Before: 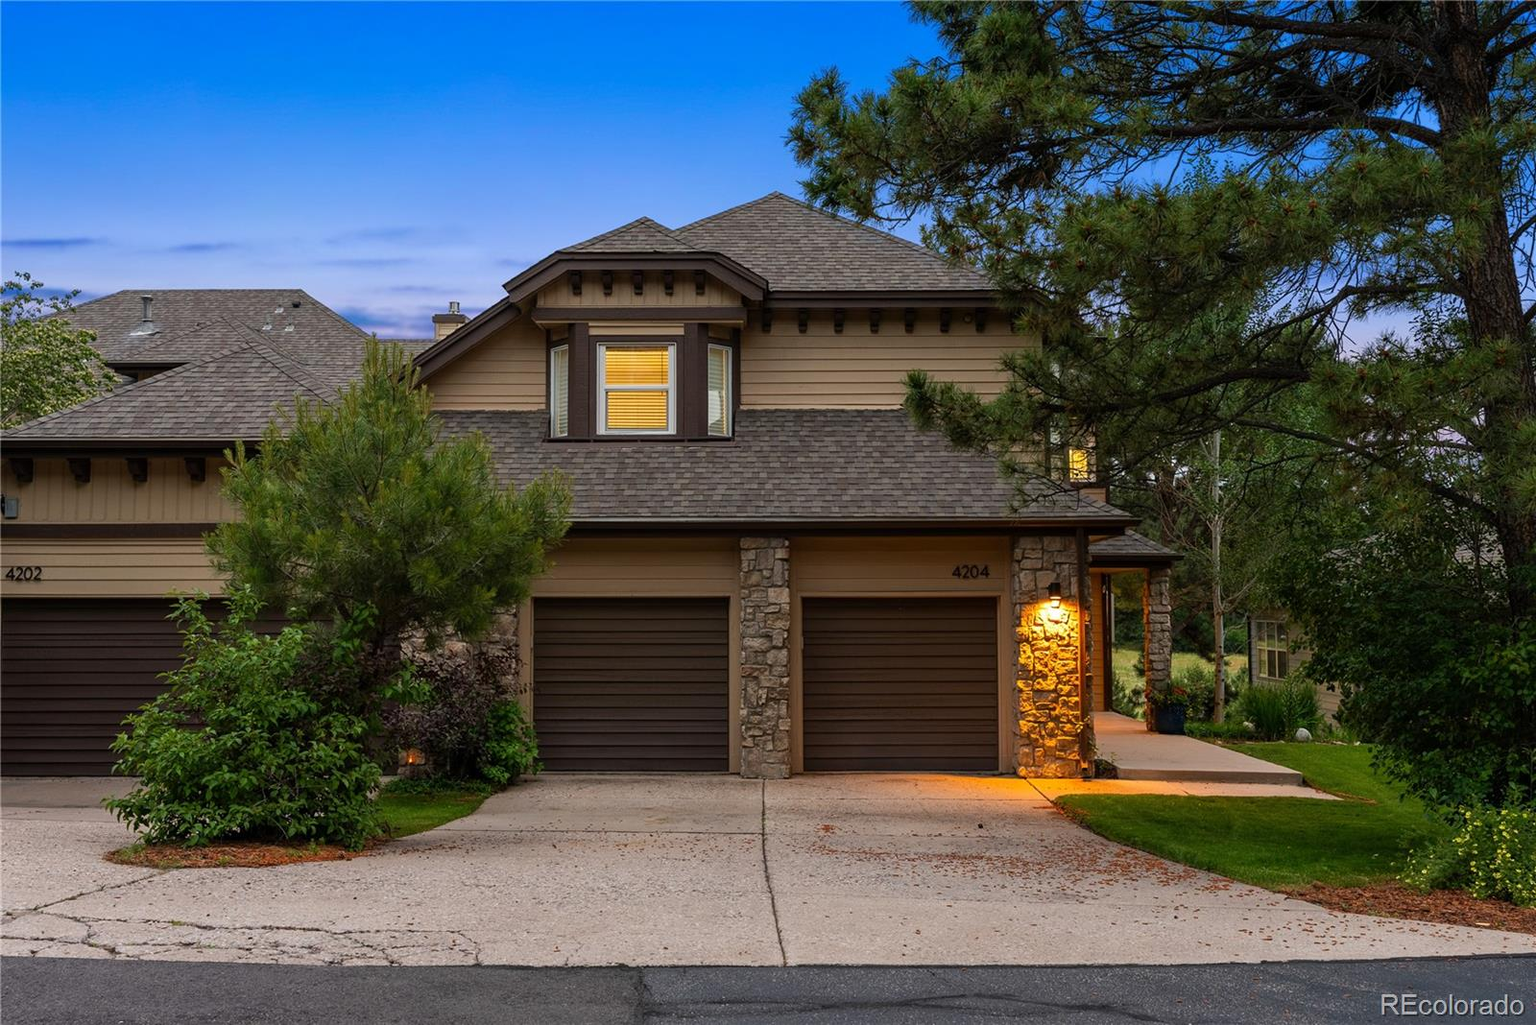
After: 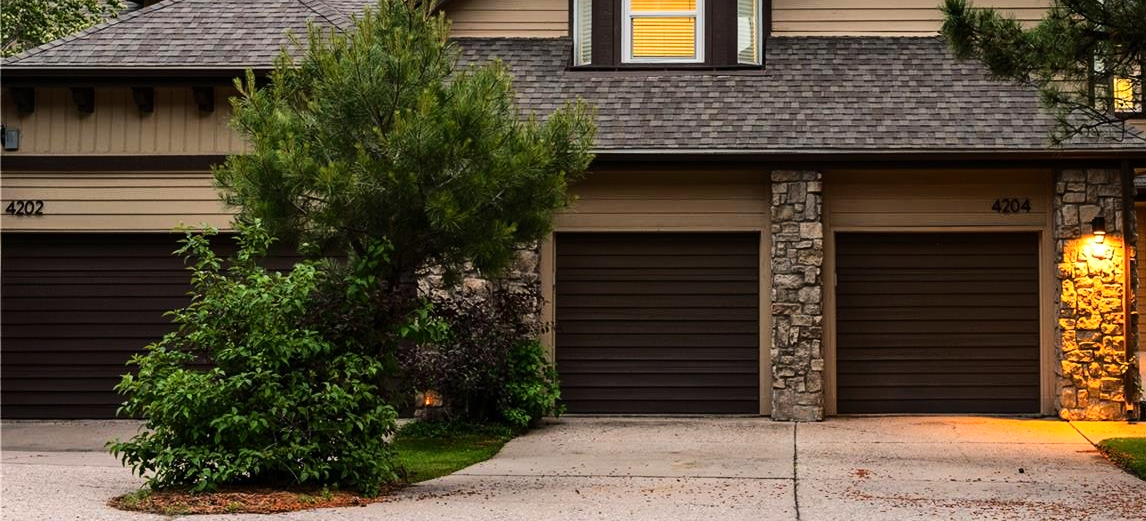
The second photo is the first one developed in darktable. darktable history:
crop: top 36.561%, right 28.324%, bottom 14.586%
base curve: curves: ch0 [(0, 0) (0.036, 0.025) (0.121, 0.166) (0.206, 0.329) (0.605, 0.79) (1, 1)]
exposure: exposure 0.075 EV, compensate highlight preservation false
